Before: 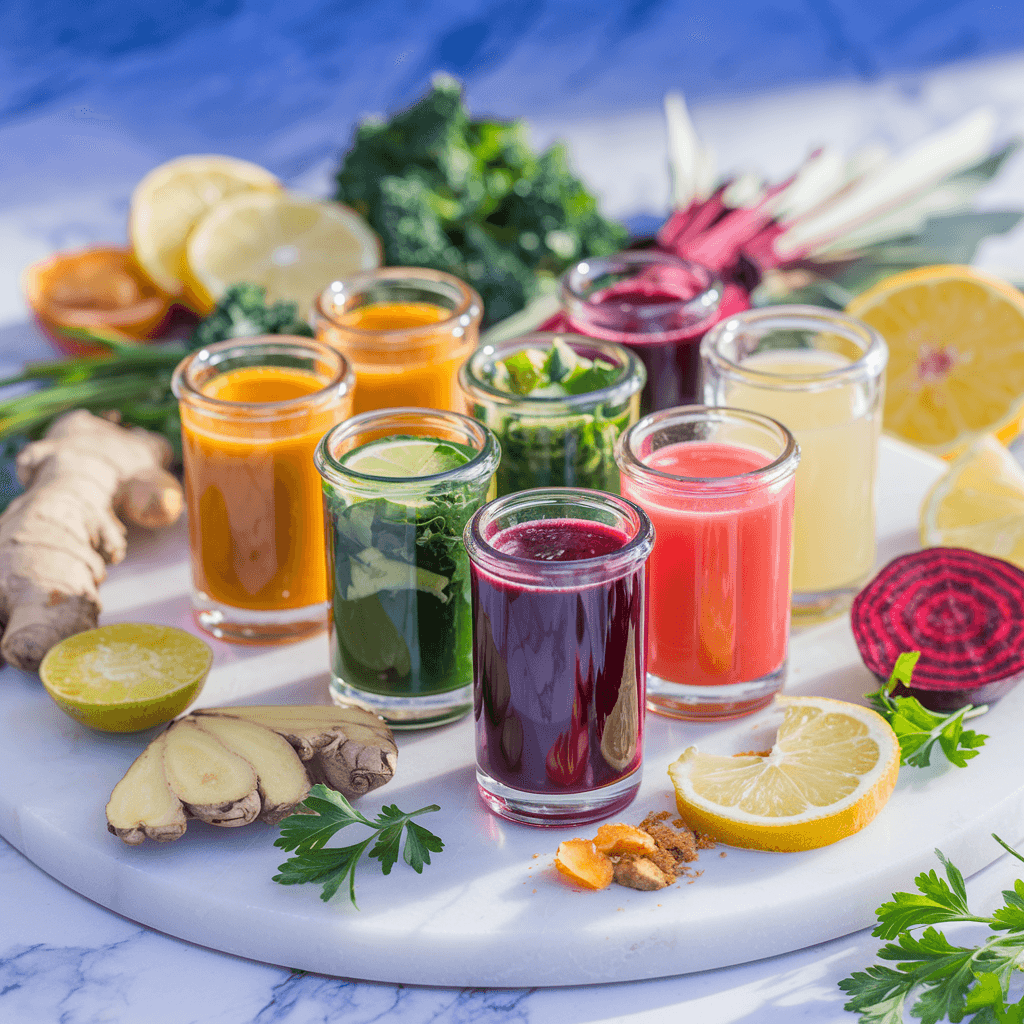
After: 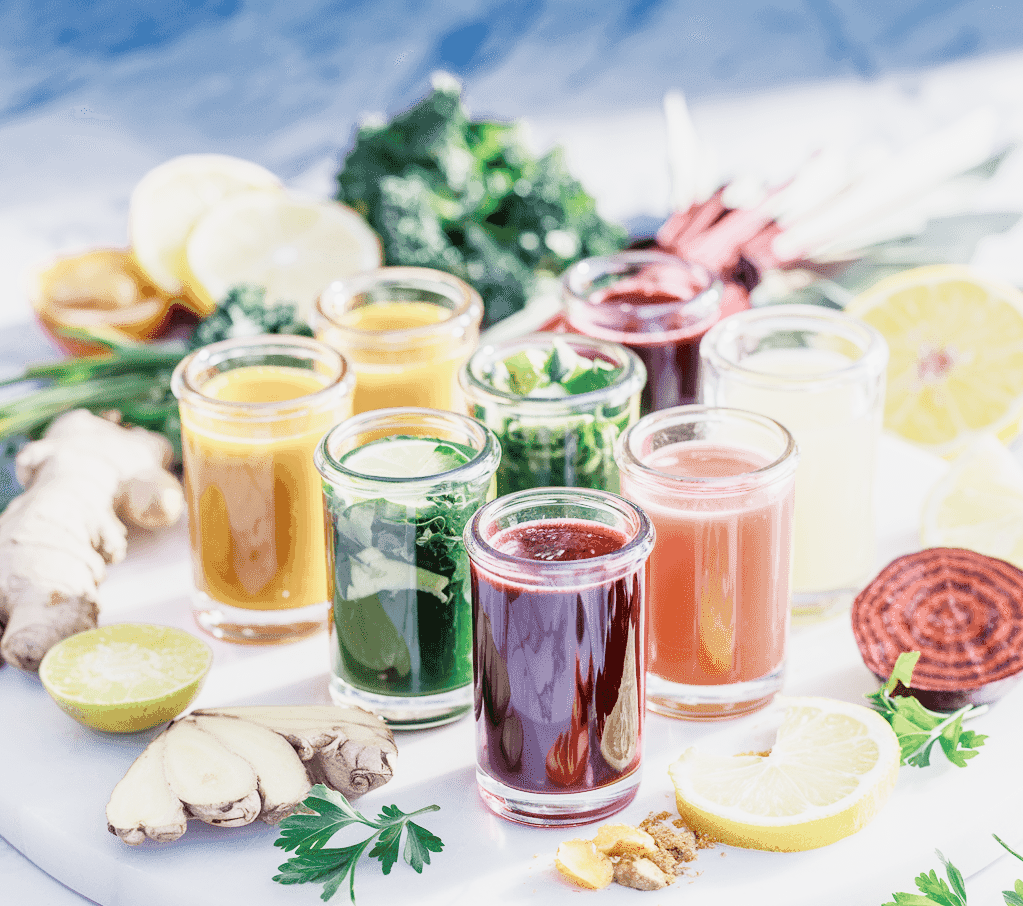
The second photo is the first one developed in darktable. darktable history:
crop and rotate: top 0%, bottom 11.49%
color zones: curves: ch0 [(0, 0.5) (0.125, 0.4) (0.25, 0.5) (0.375, 0.4) (0.5, 0.4) (0.625, 0.35) (0.75, 0.35) (0.875, 0.5)]; ch1 [(0, 0.35) (0.125, 0.45) (0.25, 0.35) (0.375, 0.35) (0.5, 0.35) (0.625, 0.35) (0.75, 0.45) (0.875, 0.35)]; ch2 [(0, 0.6) (0.125, 0.5) (0.25, 0.5) (0.375, 0.6) (0.5, 0.6) (0.625, 0.5) (0.75, 0.5) (0.875, 0.5)]
sigmoid: contrast 1.6, skew -0.2, preserve hue 0%, red attenuation 0.1, red rotation 0.035, green attenuation 0.1, green rotation -0.017, blue attenuation 0.15, blue rotation -0.052, base primaries Rec2020
exposure: black level correction 0, exposure 1.6 EV, compensate exposure bias true, compensate highlight preservation false
